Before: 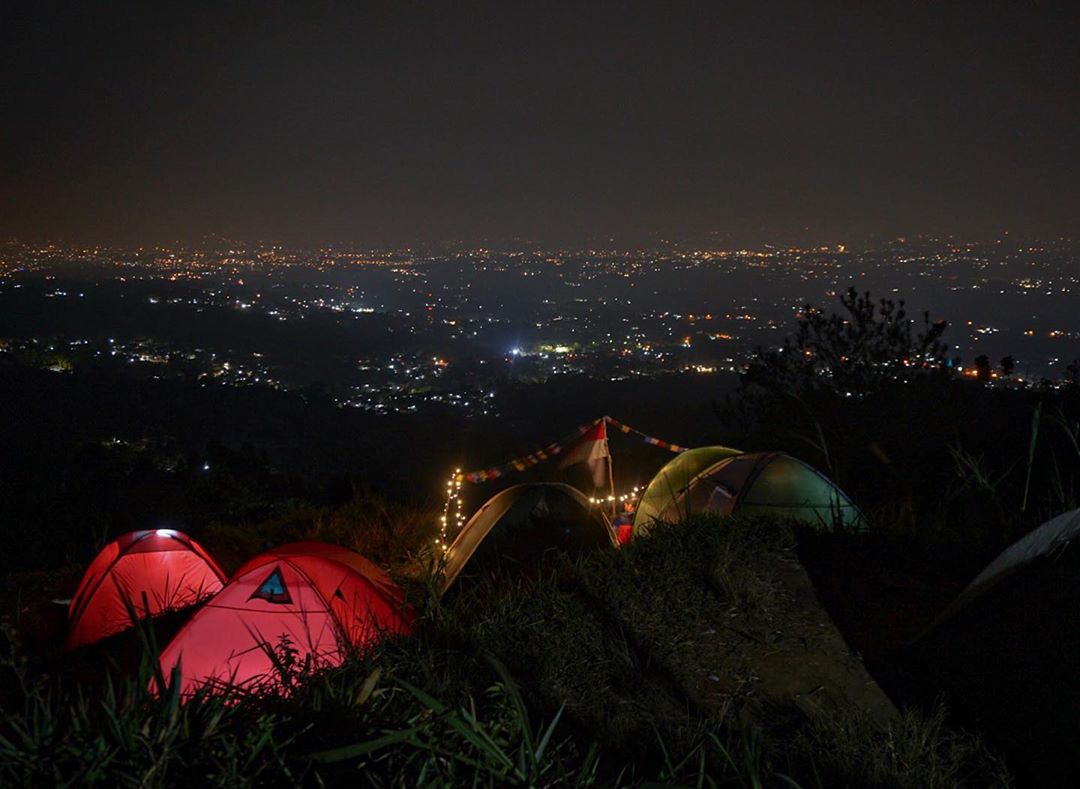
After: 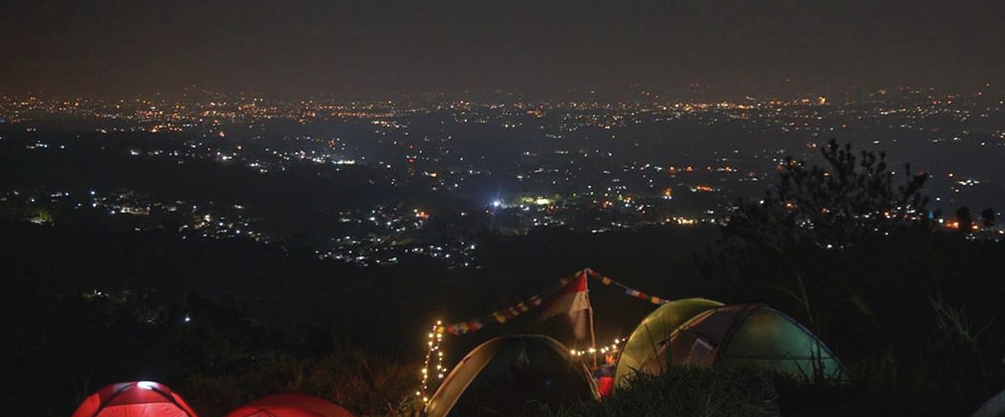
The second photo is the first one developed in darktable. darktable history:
exposure: black level correction -0.004, exposure 0.058 EV, compensate exposure bias true, compensate highlight preservation false
crop: left 1.772%, top 18.853%, right 5.158%, bottom 28.257%
local contrast: mode bilateral grid, contrast 10, coarseness 26, detail 115%, midtone range 0.2
